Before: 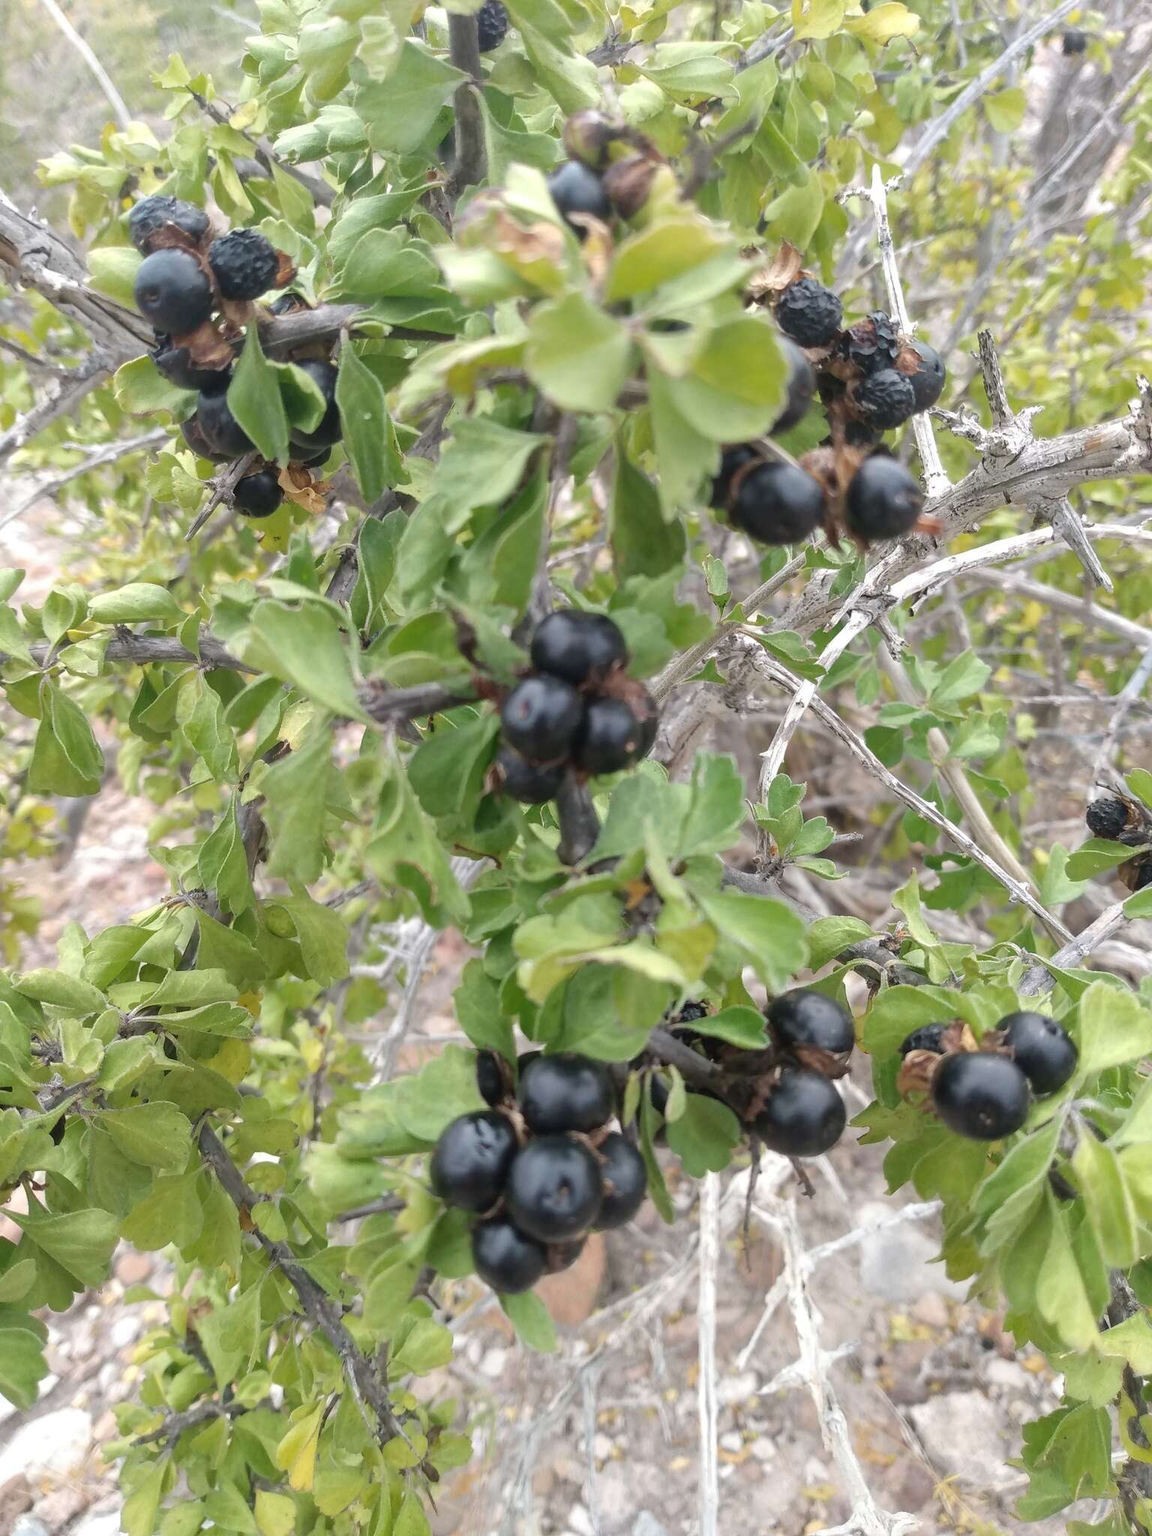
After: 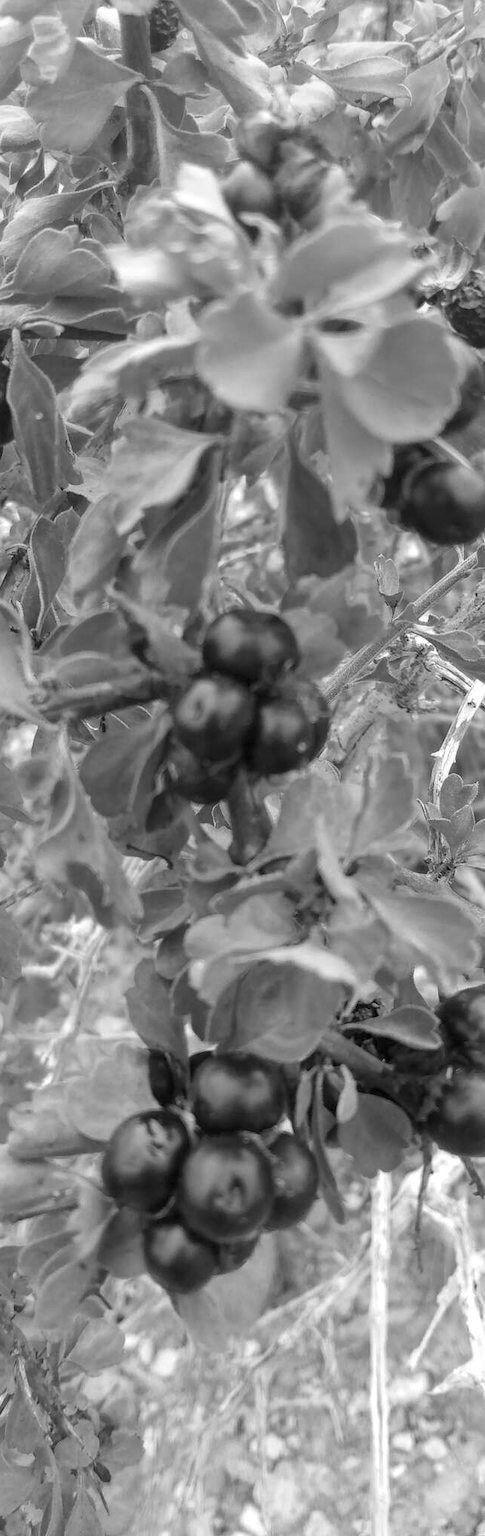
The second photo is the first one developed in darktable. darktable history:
color balance rgb: perceptual saturation grading › global saturation 19.695%
color calibration: output gray [0.253, 0.26, 0.487, 0], gray › normalize channels true, illuminant as shot in camera, x 0.358, y 0.373, temperature 4628.91 K, gamut compression 0.016
crop: left 28.565%, right 29.272%
local contrast: highlights 104%, shadows 100%, detail 119%, midtone range 0.2
